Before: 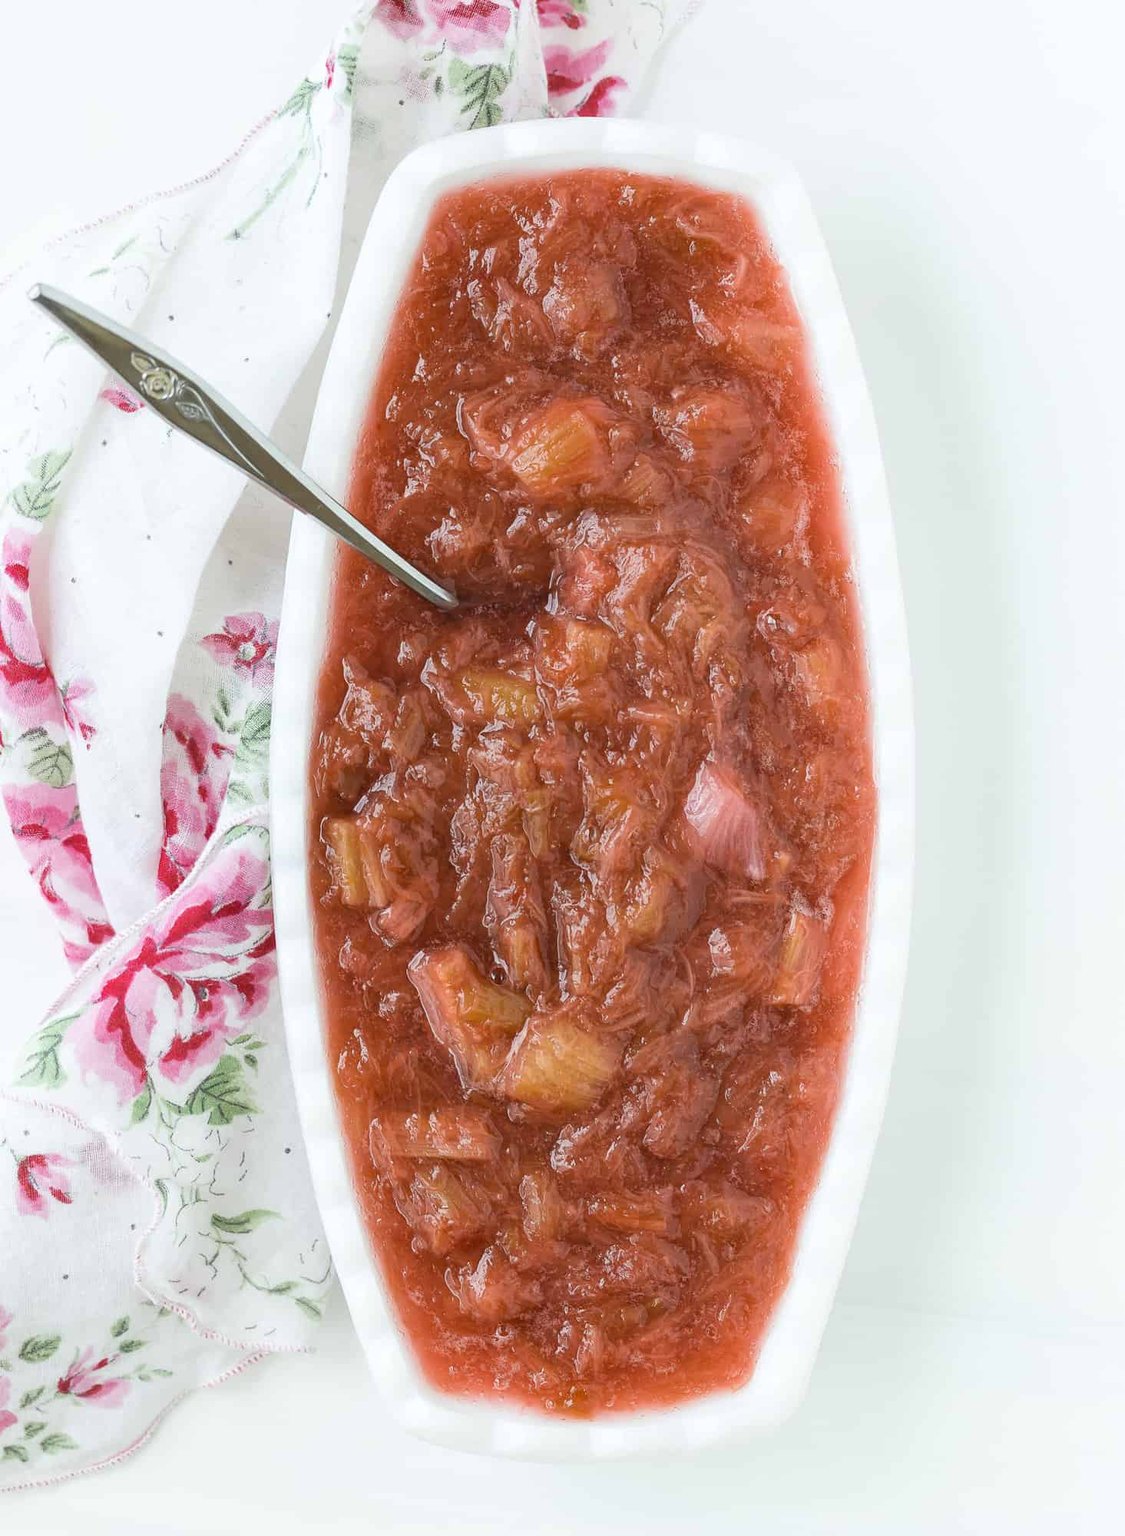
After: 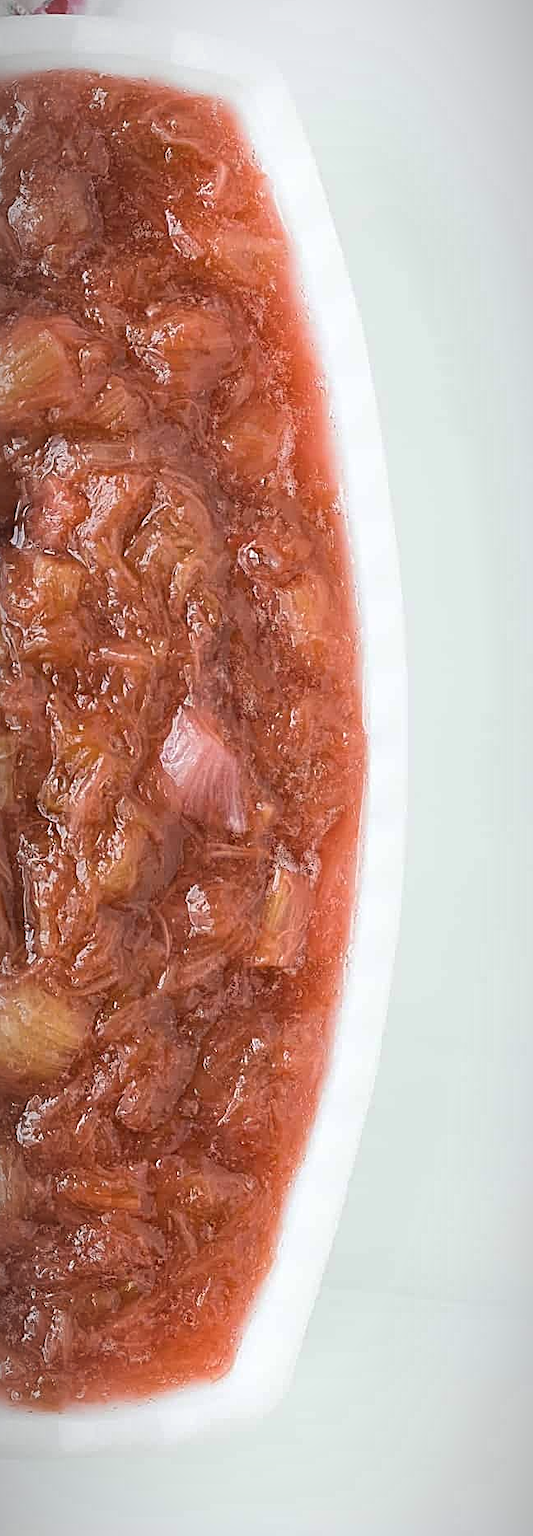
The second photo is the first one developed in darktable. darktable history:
sharpen: radius 2.666, amount 0.665
crop: left 47.602%, top 6.763%, right 8.106%
vignetting: fall-off start 81.61%, fall-off radius 61.79%, automatic ratio true, width/height ratio 1.411
